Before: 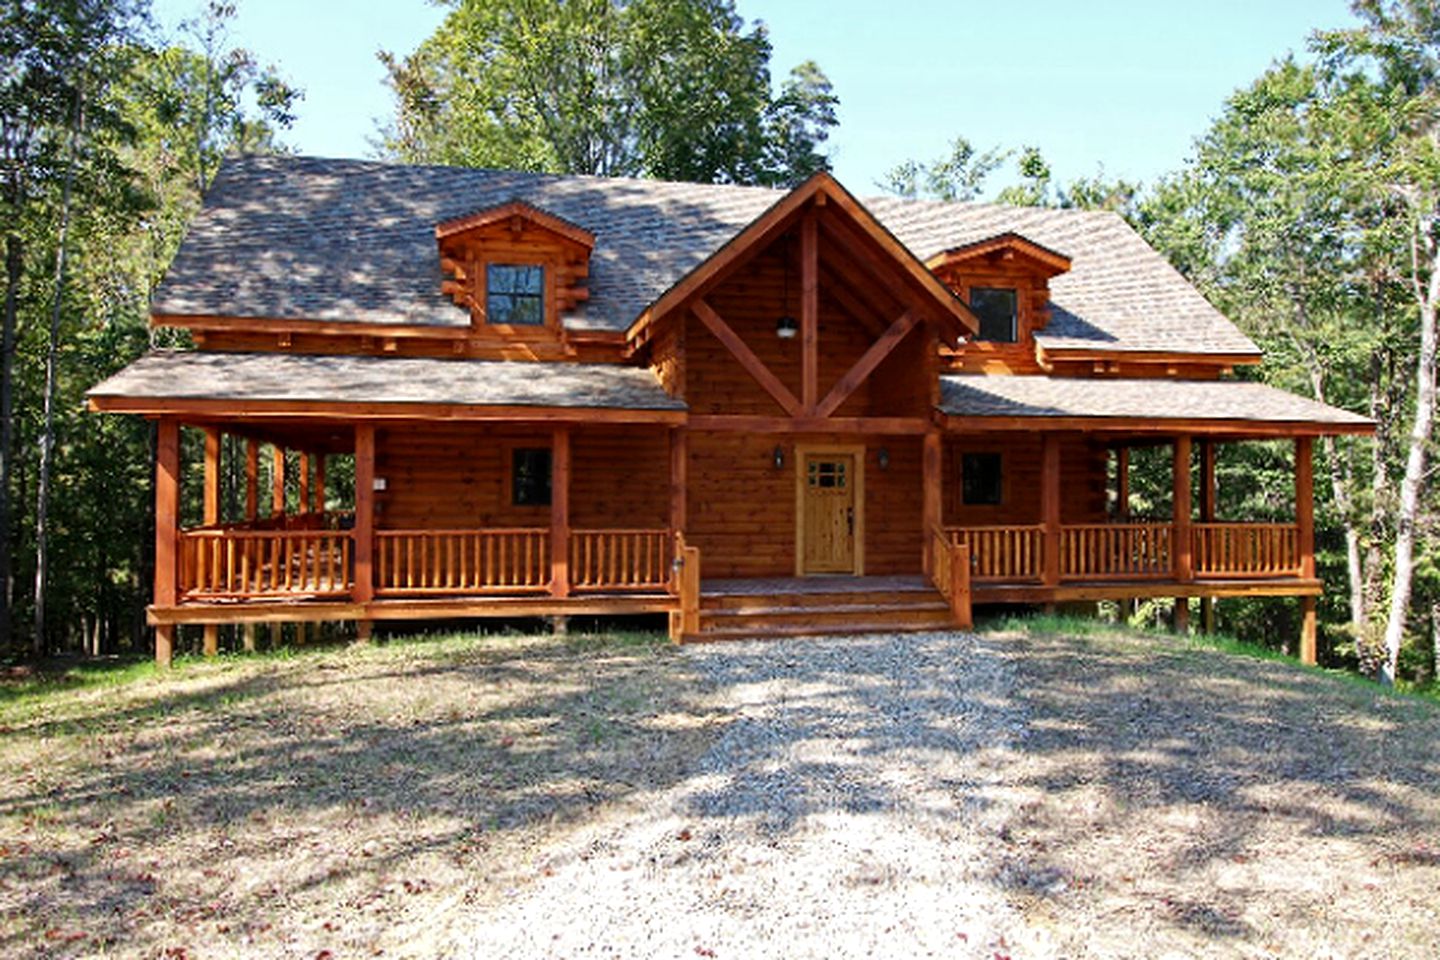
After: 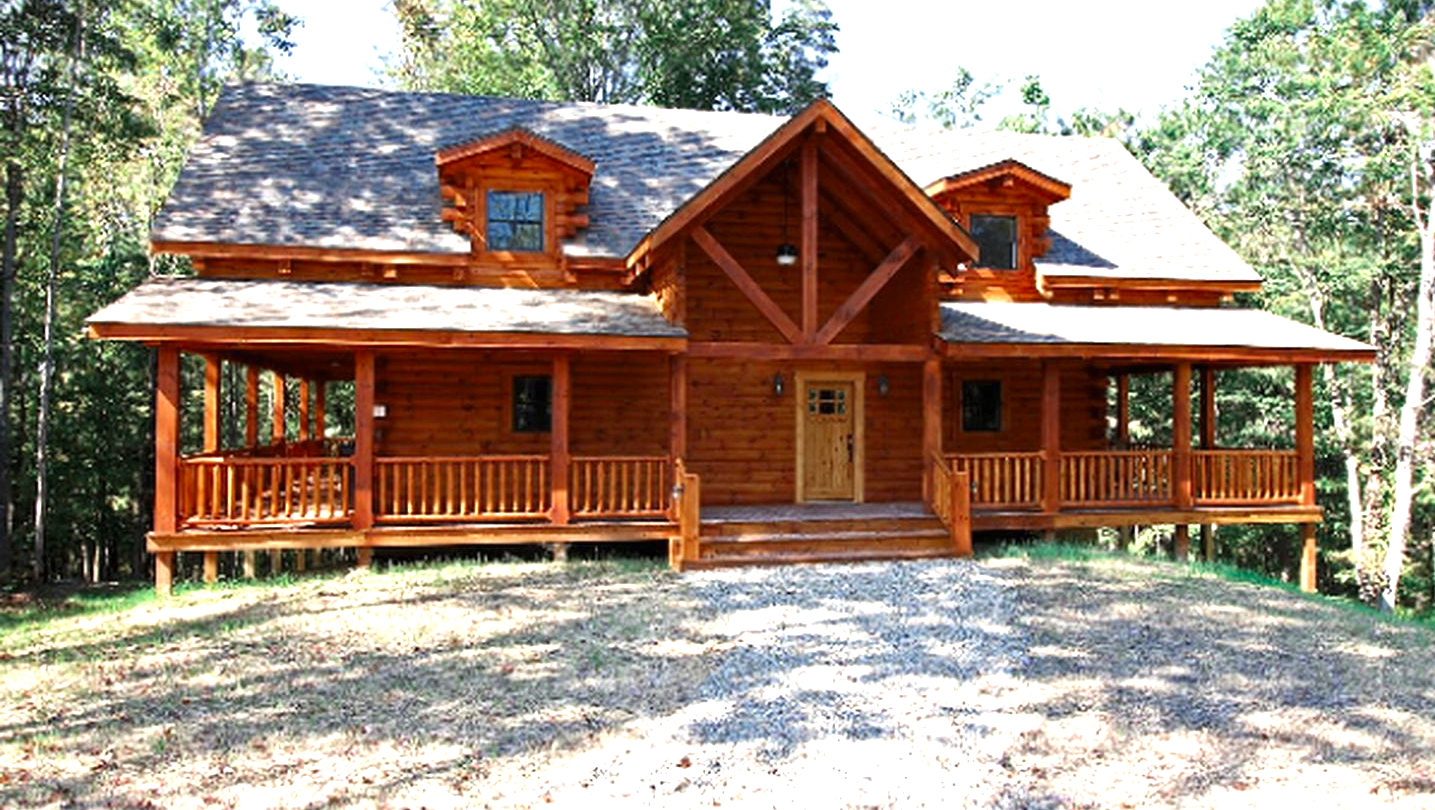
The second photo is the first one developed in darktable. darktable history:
color zones: curves: ch0 [(0, 0.5) (0.125, 0.4) (0.25, 0.5) (0.375, 0.4) (0.5, 0.4) (0.625, 0.35) (0.75, 0.35) (0.875, 0.5)]; ch1 [(0, 0.35) (0.125, 0.45) (0.25, 0.35) (0.375, 0.35) (0.5, 0.35) (0.625, 0.35) (0.75, 0.45) (0.875, 0.35)]; ch2 [(0, 0.6) (0.125, 0.5) (0.25, 0.5) (0.375, 0.6) (0.5, 0.6) (0.625, 0.5) (0.75, 0.5) (0.875, 0.5)]
contrast brightness saturation: contrast 0.042, saturation 0.069
crop: top 7.62%, bottom 7.942%
exposure: black level correction 0, exposure 1.001 EV, compensate highlight preservation false
